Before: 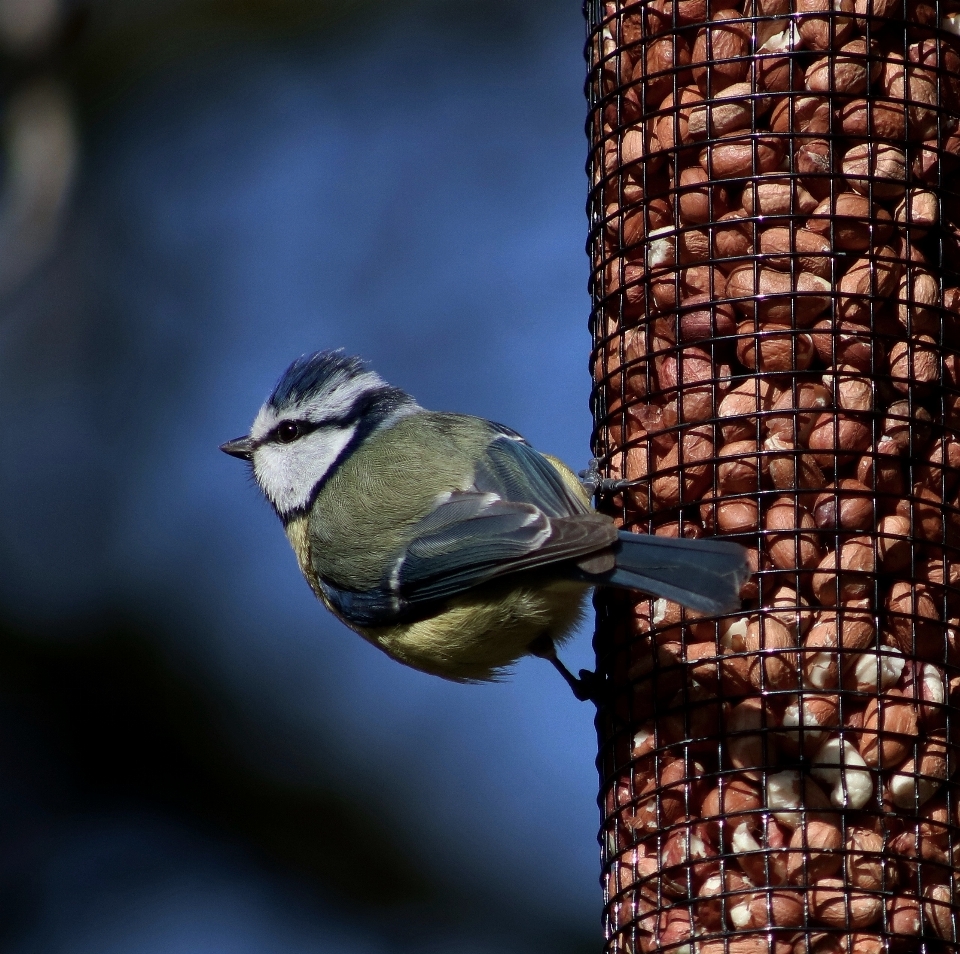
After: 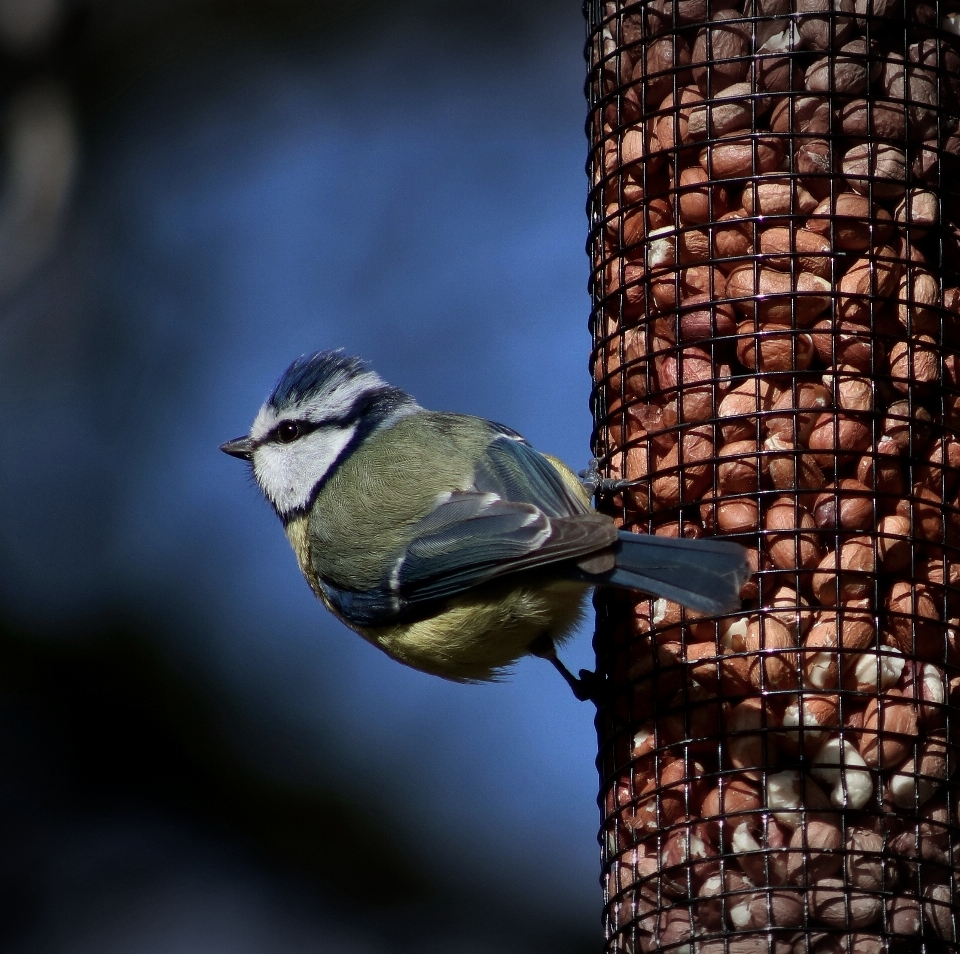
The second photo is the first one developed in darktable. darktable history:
vignetting: fall-off start 100.74%, width/height ratio 1.322
